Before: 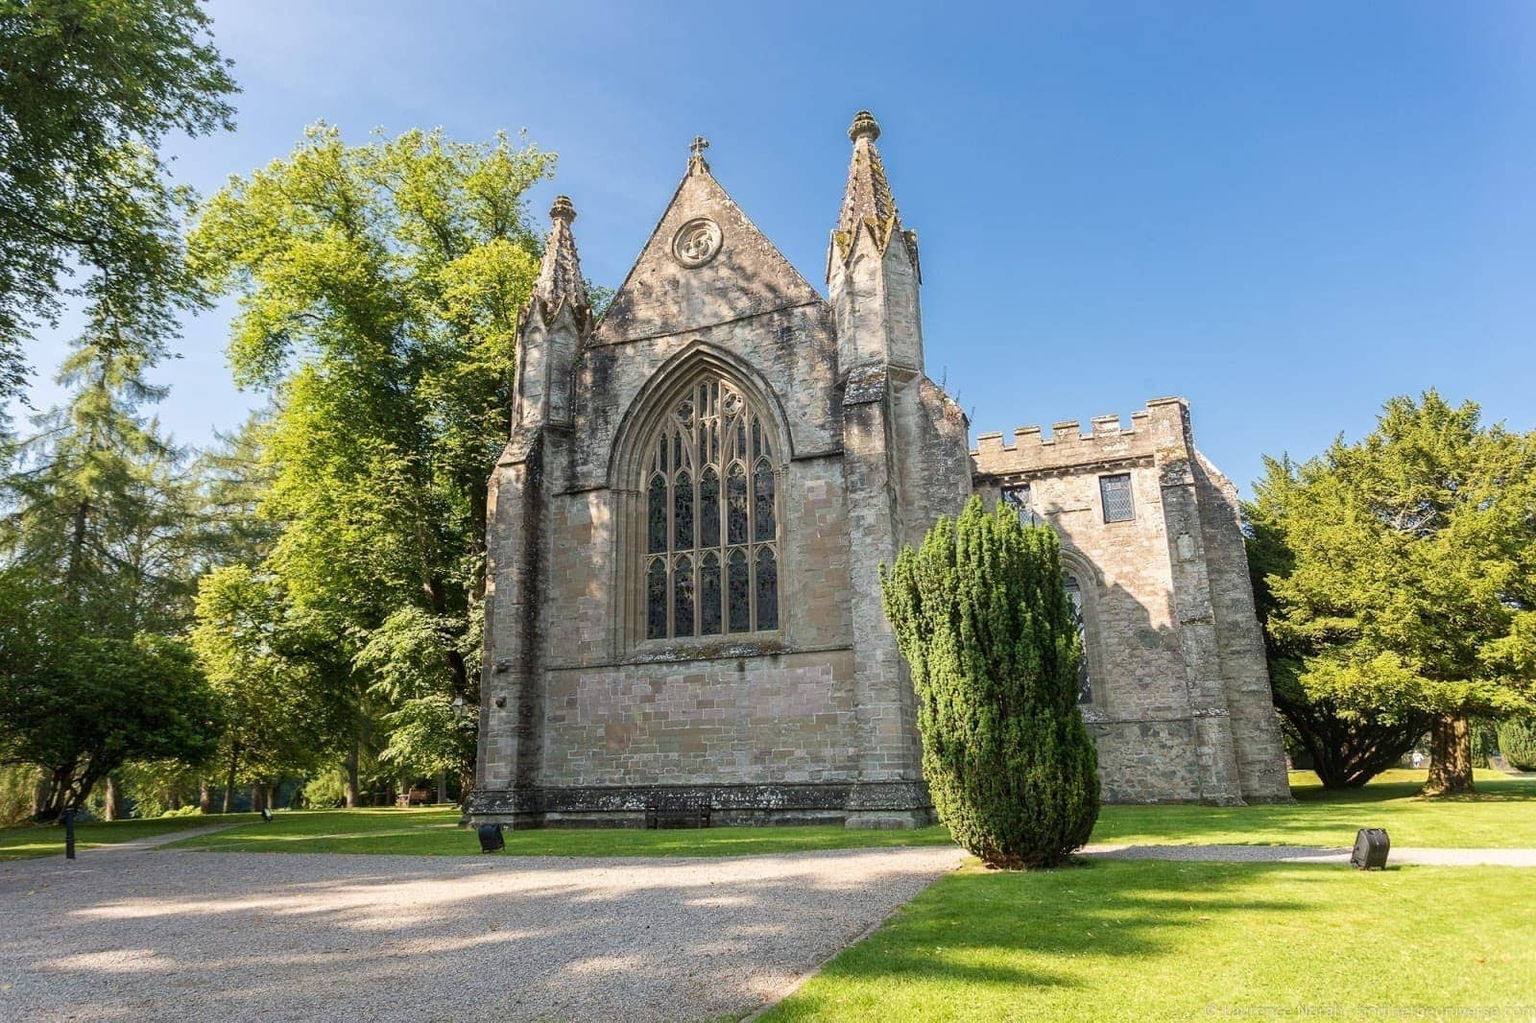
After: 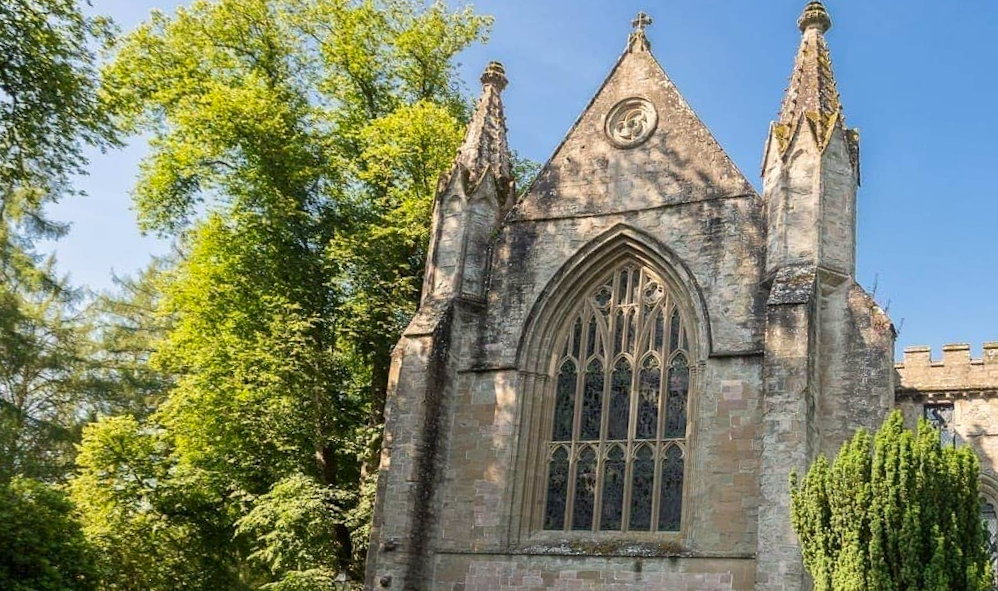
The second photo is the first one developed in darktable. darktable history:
crop and rotate: angle -4.99°, left 2.122%, top 6.945%, right 27.566%, bottom 30.519%
color correction: highlights a* 0.816, highlights b* 2.78, saturation 1.1
